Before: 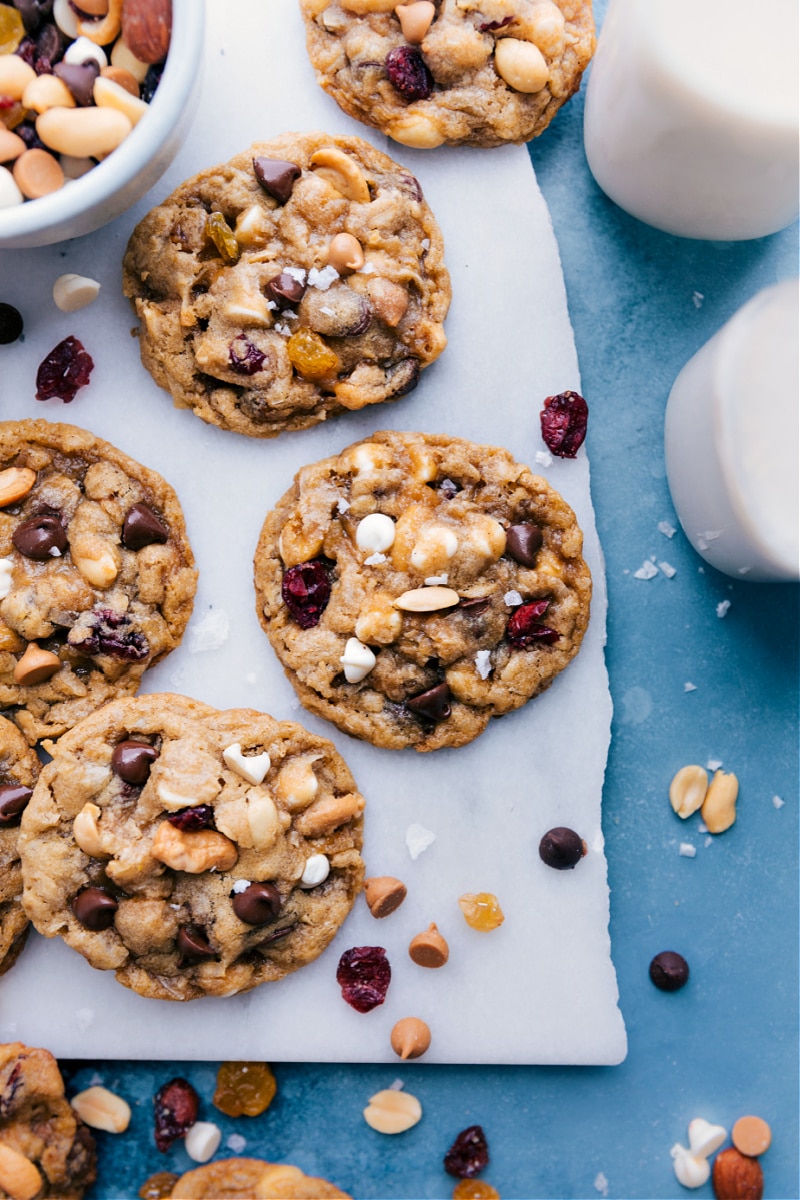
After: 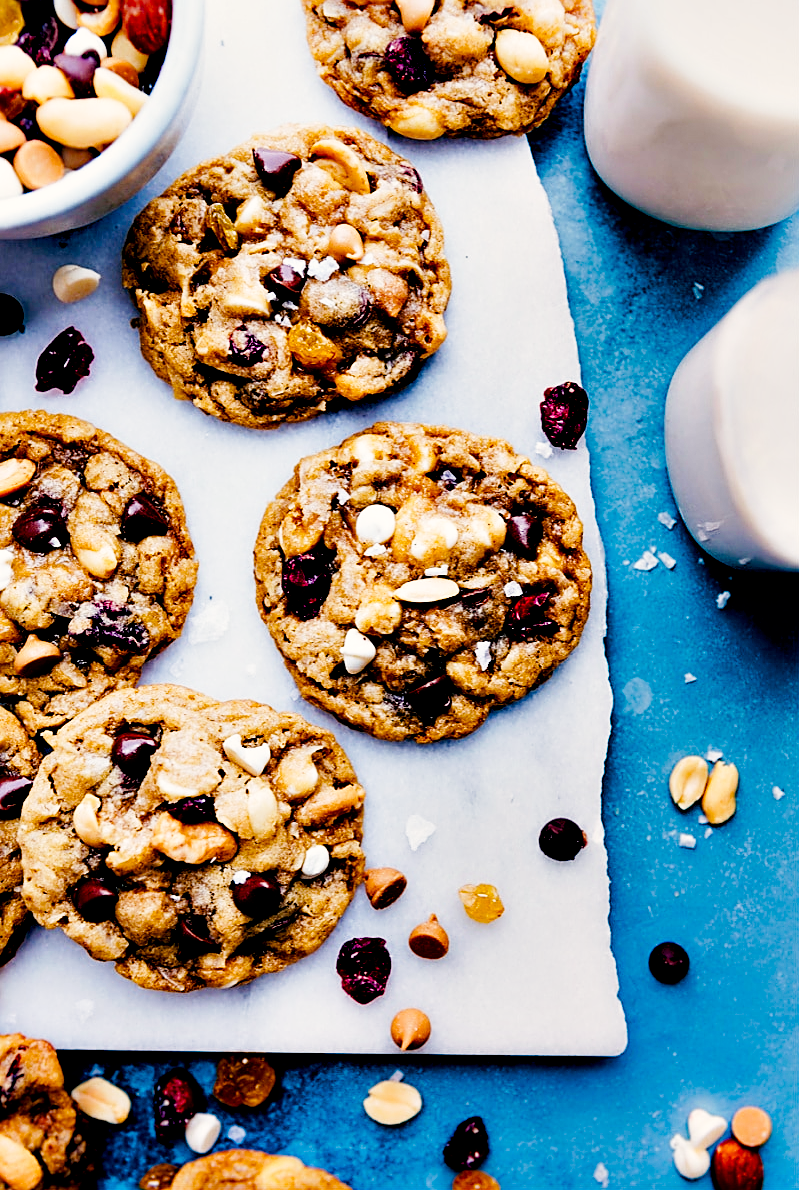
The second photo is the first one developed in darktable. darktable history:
haze removal: adaptive false
exposure: black level correction 0.009, exposure -0.668 EV, compensate highlight preservation false
base curve: curves: ch0 [(0, 0) (0.005, 0.002) (0.15, 0.3) (0.4, 0.7) (0.75, 0.95) (1, 1)], preserve colors none
color balance rgb: perceptual saturation grading › global saturation 20%, perceptual saturation grading › highlights -50.025%, perceptual saturation grading › shadows 30.751%, global vibrance 20%
color correction: highlights a* 0.957, highlights b* 2.8, saturation 1.06
crop: top 0.793%, right 0.025%
sharpen: on, module defaults
contrast equalizer: y [[0.6 ×6], [0.55 ×6], [0 ×6], [0 ×6], [0 ×6]]
